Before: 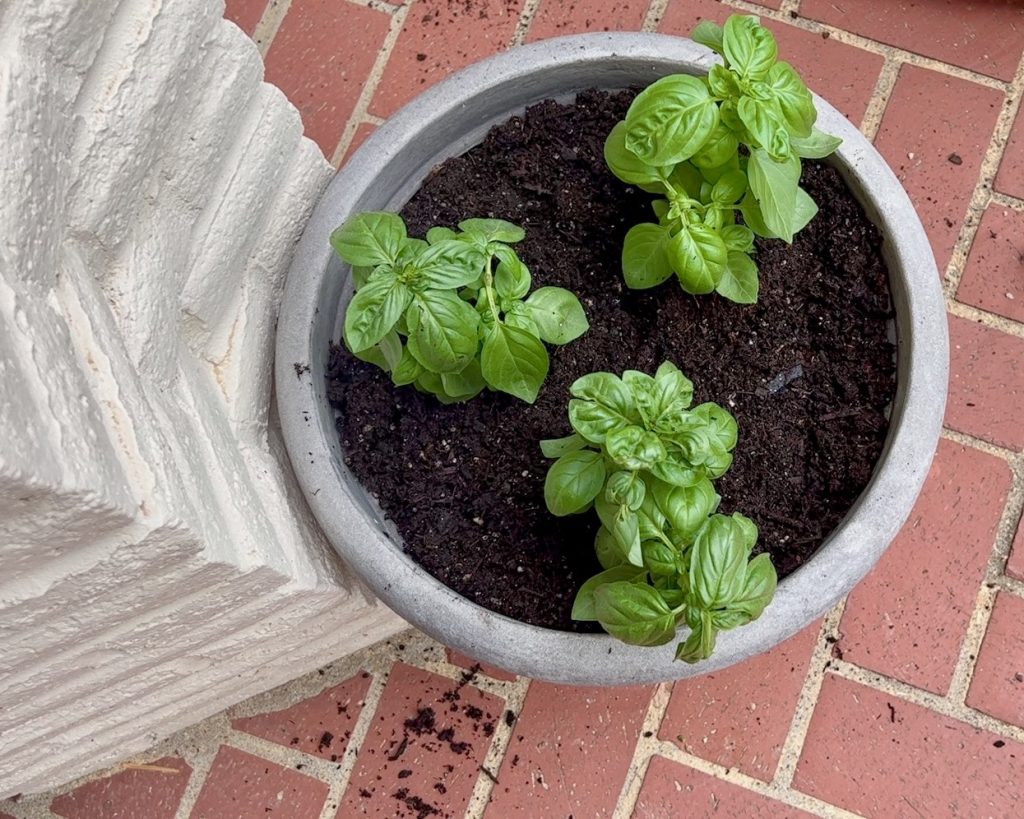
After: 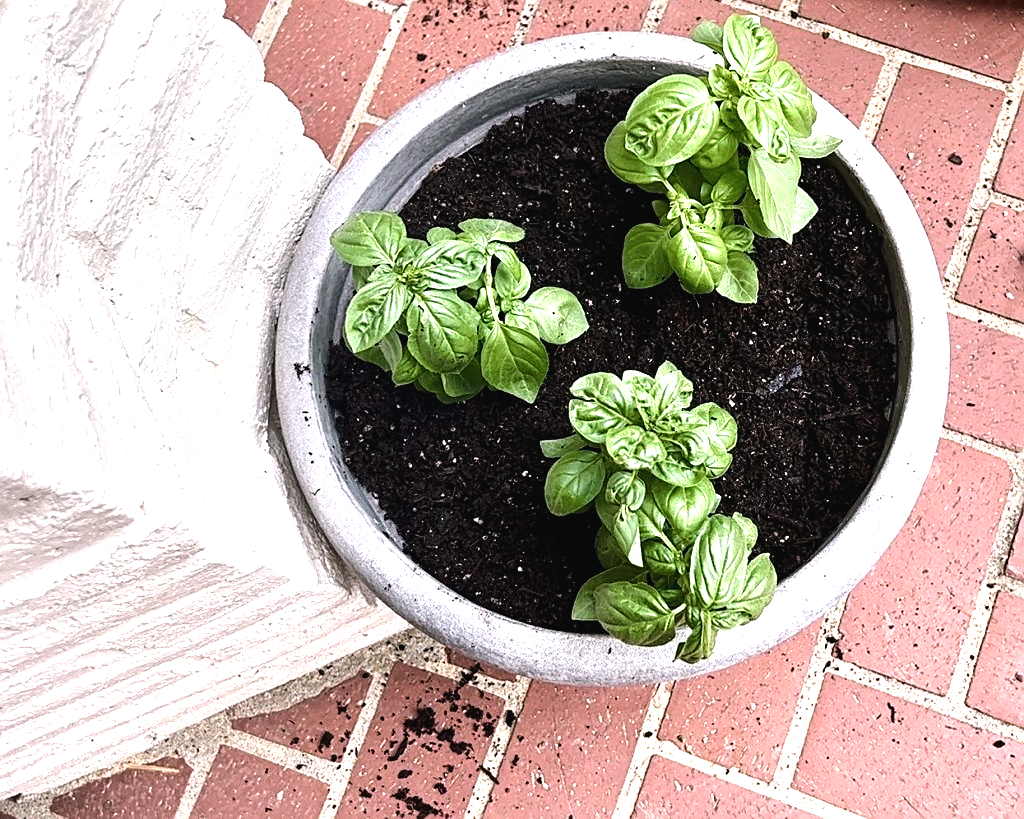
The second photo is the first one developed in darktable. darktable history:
color balance rgb: shadows lift › chroma 2%, shadows lift › hue 135.47°, highlights gain › chroma 2%, highlights gain › hue 291.01°, global offset › luminance 0.5%, perceptual saturation grading › global saturation -10.8%, perceptual saturation grading › highlights -26.83%, perceptual saturation grading › shadows 21.25%, perceptual brilliance grading › highlights 17.77%, perceptual brilliance grading › mid-tones 31.71%, perceptual brilliance grading › shadows -31.01%, global vibrance 24.91%
tone equalizer: -8 EV -0.75 EV, -7 EV -0.7 EV, -6 EV -0.6 EV, -5 EV -0.4 EV, -3 EV 0.4 EV, -2 EV 0.6 EV, -1 EV 0.7 EV, +0 EV 0.75 EV, edges refinement/feathering 500, mask exposure compensation -1.57 EV, preserve details no
sharpen: amount 0.575
